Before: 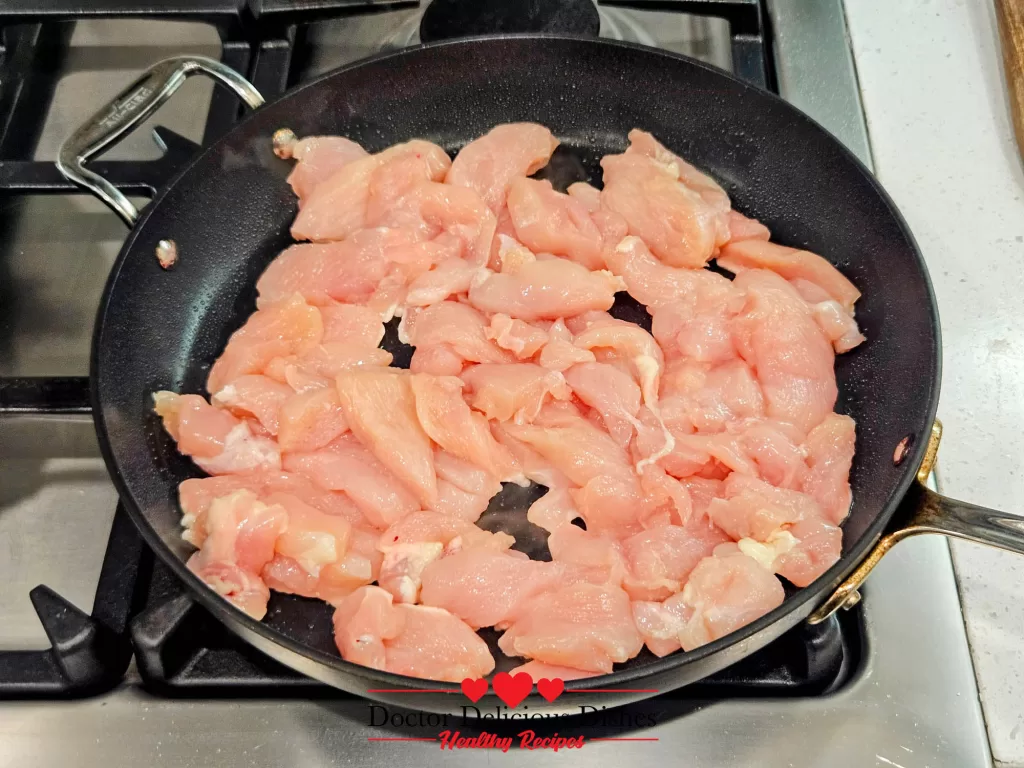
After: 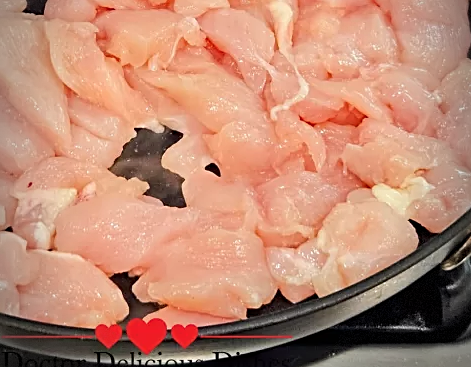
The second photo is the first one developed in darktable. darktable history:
crop: left 35.763%, top 46.213%, right 18.154%, bottom 5.991%
sharpen: on, module defaults
vignetting: fall-off start 96.45%, fall-off radius 100.62%, width/height ratio 0.614, dithering 8-bit output
